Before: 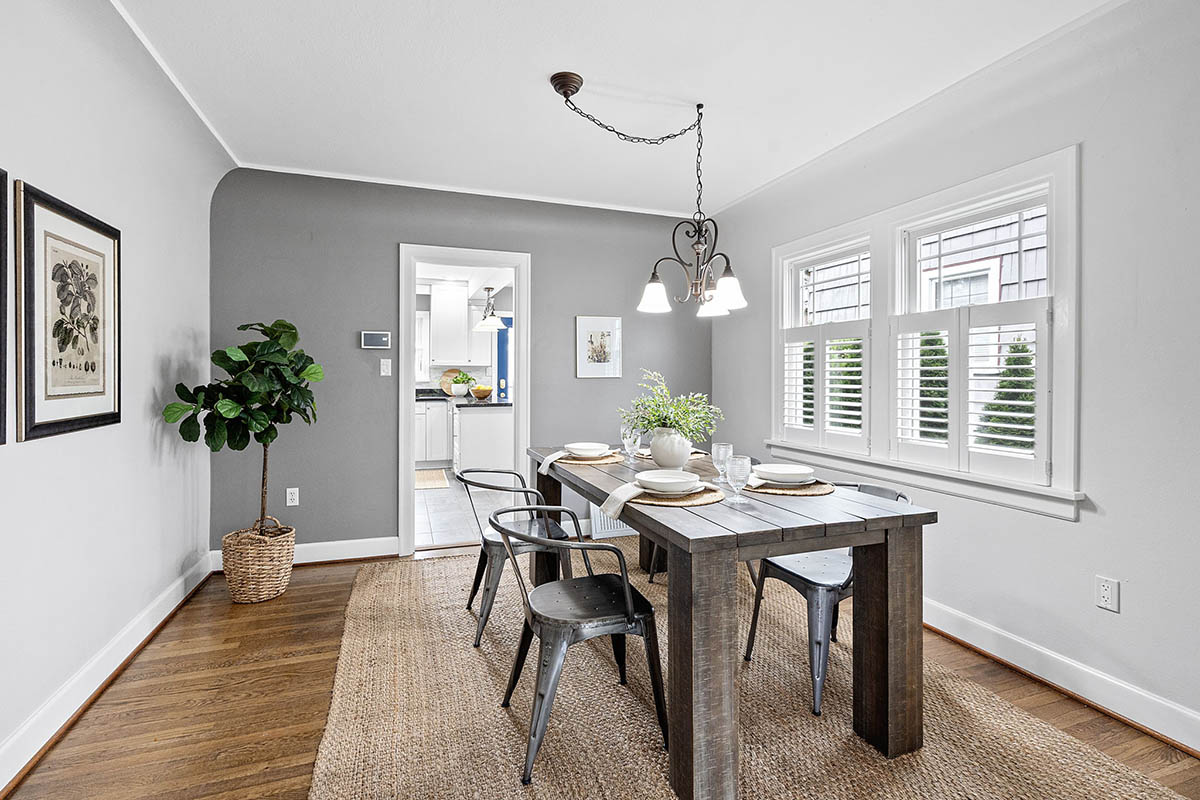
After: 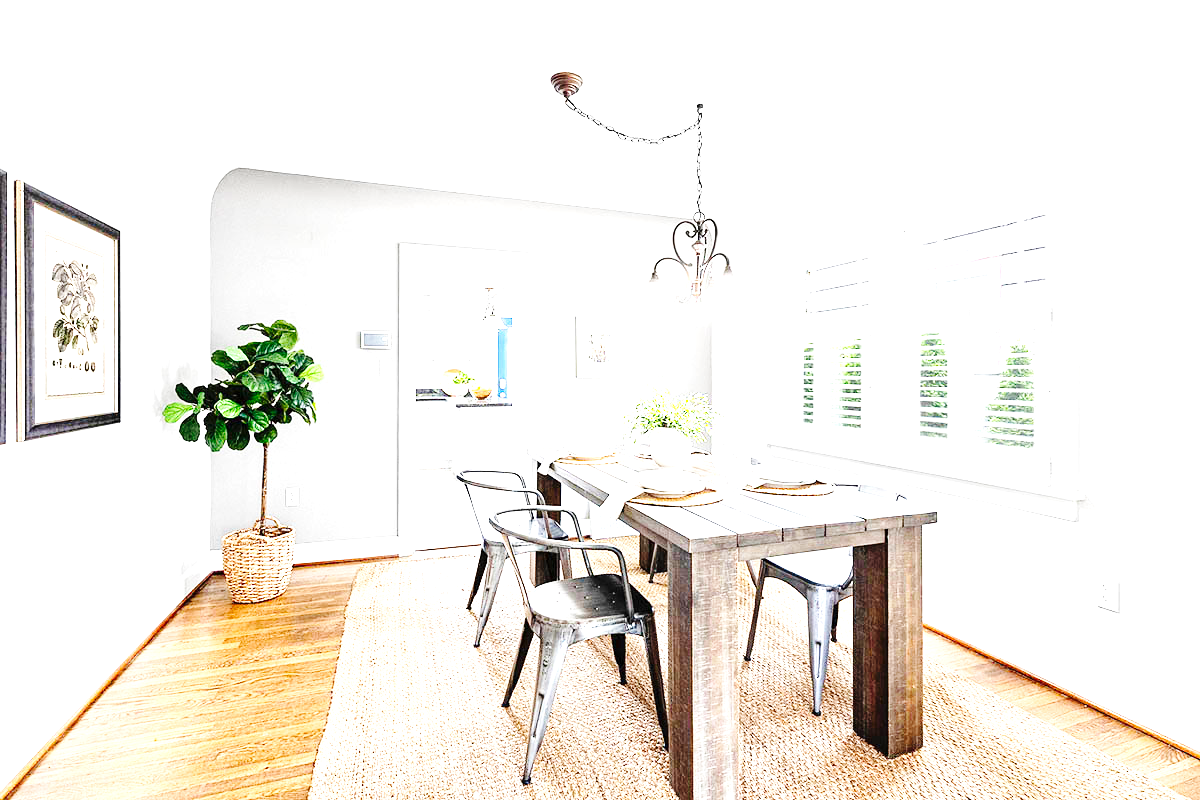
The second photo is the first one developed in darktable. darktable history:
base curve: curves: ch0 [(0, 0) (0.036, 0.025) (0.121, 0.166) (0.206, 0.329) (0.605, 0.79) (1, 1)], exposure shift 0.579, preserve colors none
exposure: exposure 2.001 EV, compensate highlight preservation false
